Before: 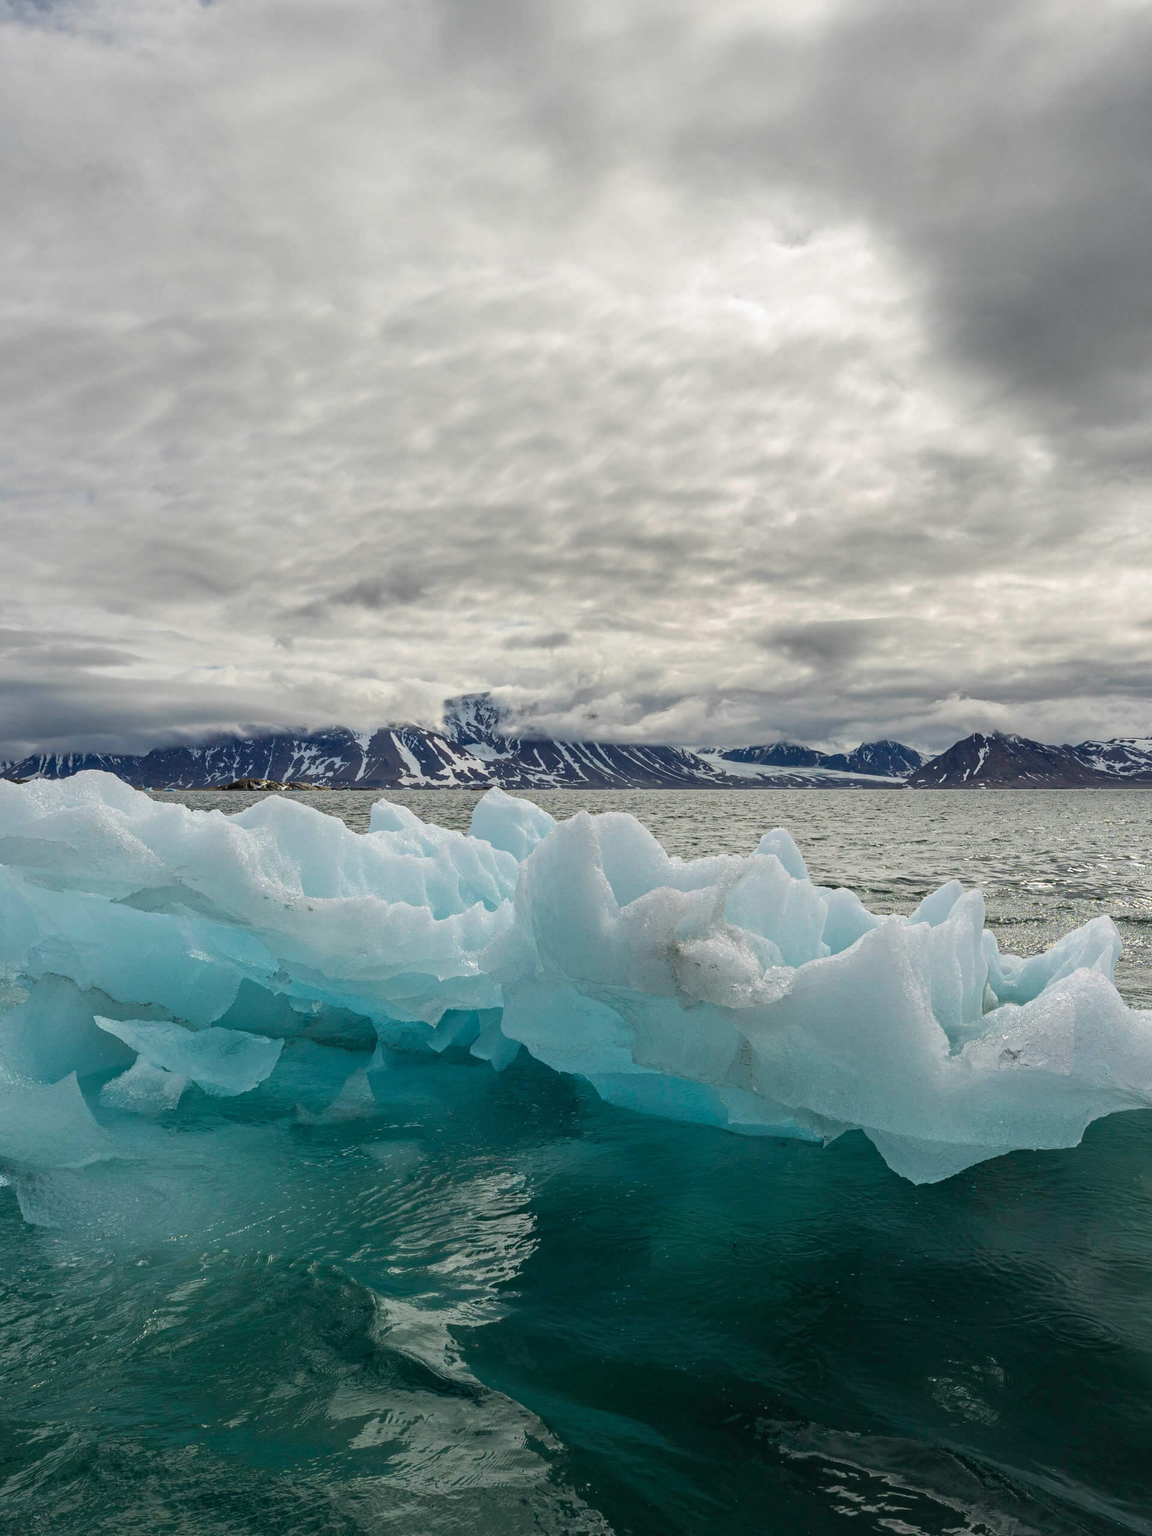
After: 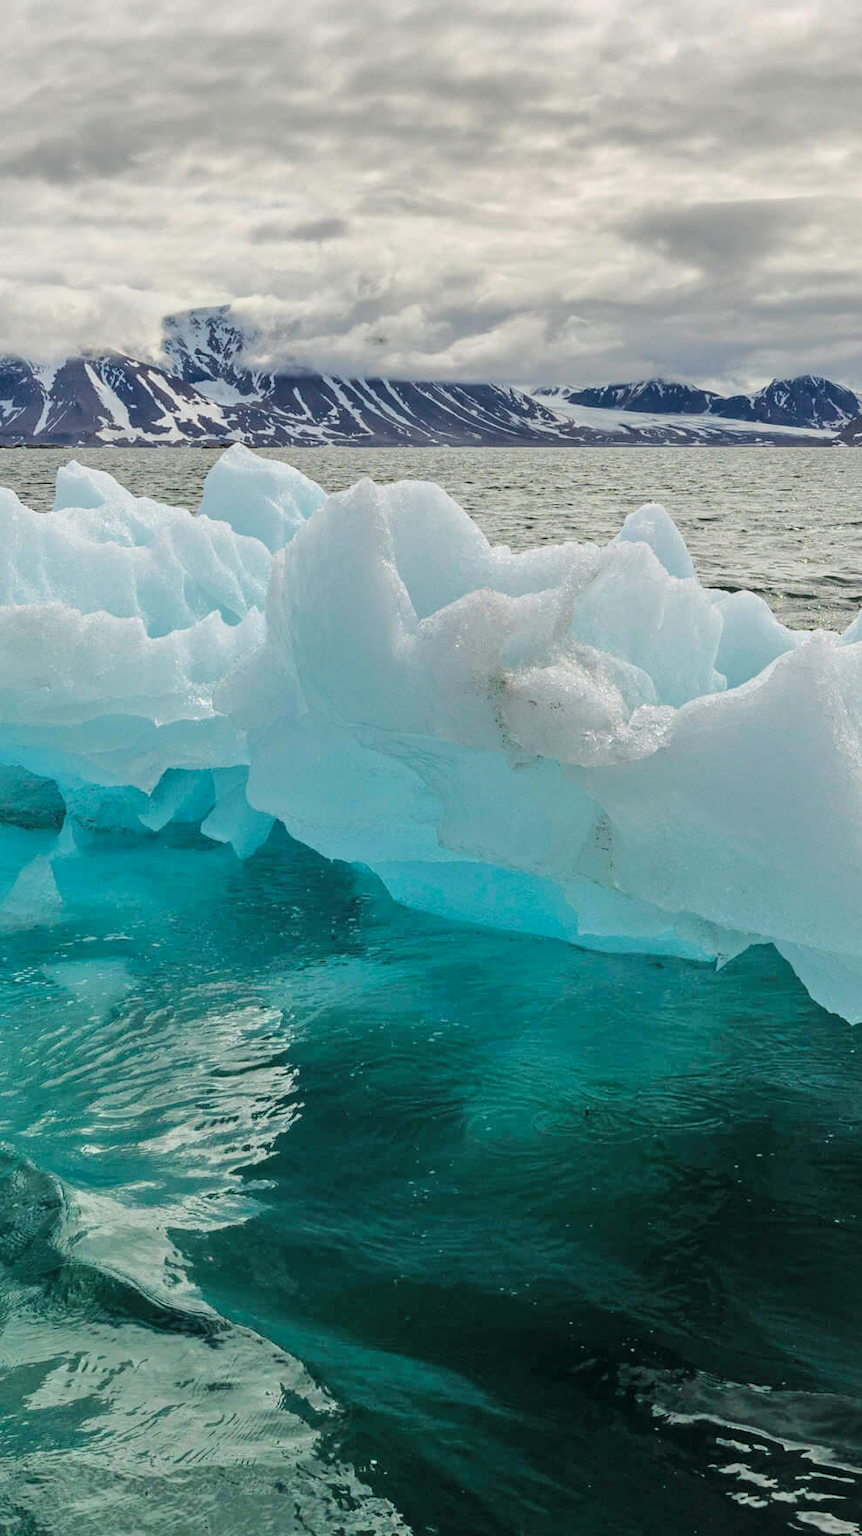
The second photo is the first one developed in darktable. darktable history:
tone curve: curves: ch0 [(0, 0) (0.104, 0.061) (0.239, 0.201) (0.327, 0.317) (0.401, 0.443) (0.489, 0.566) (0.65, 0.68) (0.832, 0.858) (1, 0.977)]; ch1 [(0, 0) (0.161, 0.092) (0.35, 0.33) (0.379, 0.401) (0.447, 0.476) (0.495, 0.499) (0.515, 0.518) (0.534, 0.557) (0.602, 0.625) (0.712, 0.706) (1, 1)]; ch2 [(0, 0) (0.359, 0.372) (0.437, 0.437) (0.502, 0.501) (0.55, 0.534) (0.592, 0.601) (0.647, 0.64) (1, 1)], color space Lab, linked channels, preserve colors none
crop and rotate: left 28.861%, top 31.465%, right 19.804%
tone equalizer: -7 EV 0.154 EV, -6 EV 0.594 EV, -5 EV 1.12 EV, -4 EV 1.32 EV, -3 EV 1.12 EV, -2 EV 0.6 EV, -1 EV 0.15 EV
